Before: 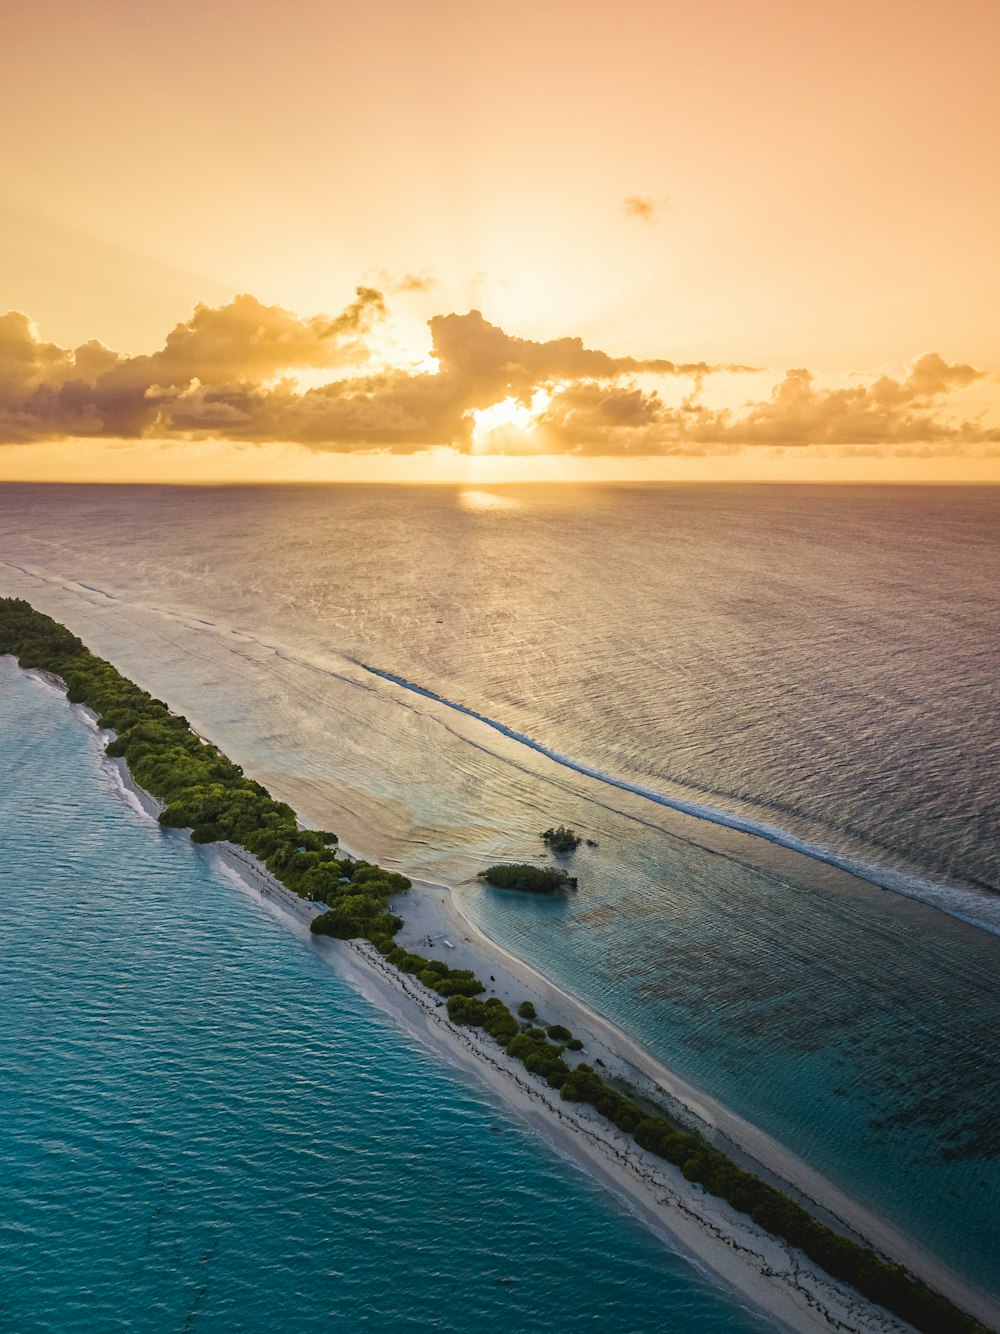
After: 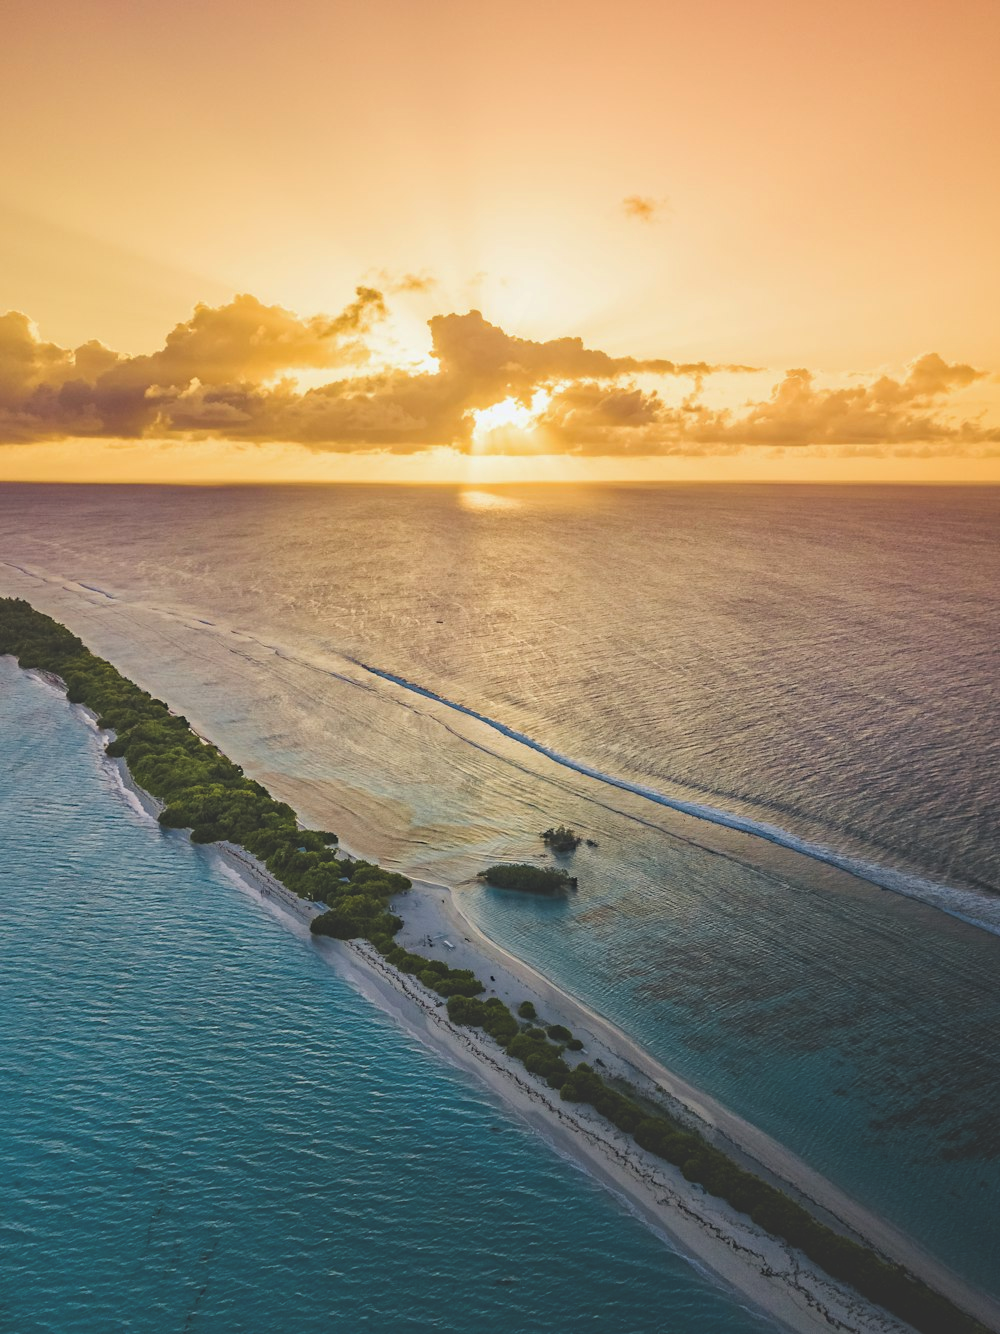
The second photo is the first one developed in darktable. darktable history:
exposure: black level correction -0.024, exposure -0.12 EV, compensate exposure bias true, compensate highlight preservation false
color zones: curves: ch1 [(0, 0.525) (0.143, 0.556) (0.286, 0.52) (0.429, 0.5) (0.571, 0.5) (0.714, 0.5) (0.857, 0.503) (1, 0.525)]
haze removal: compatibility mode true, adaptive false
